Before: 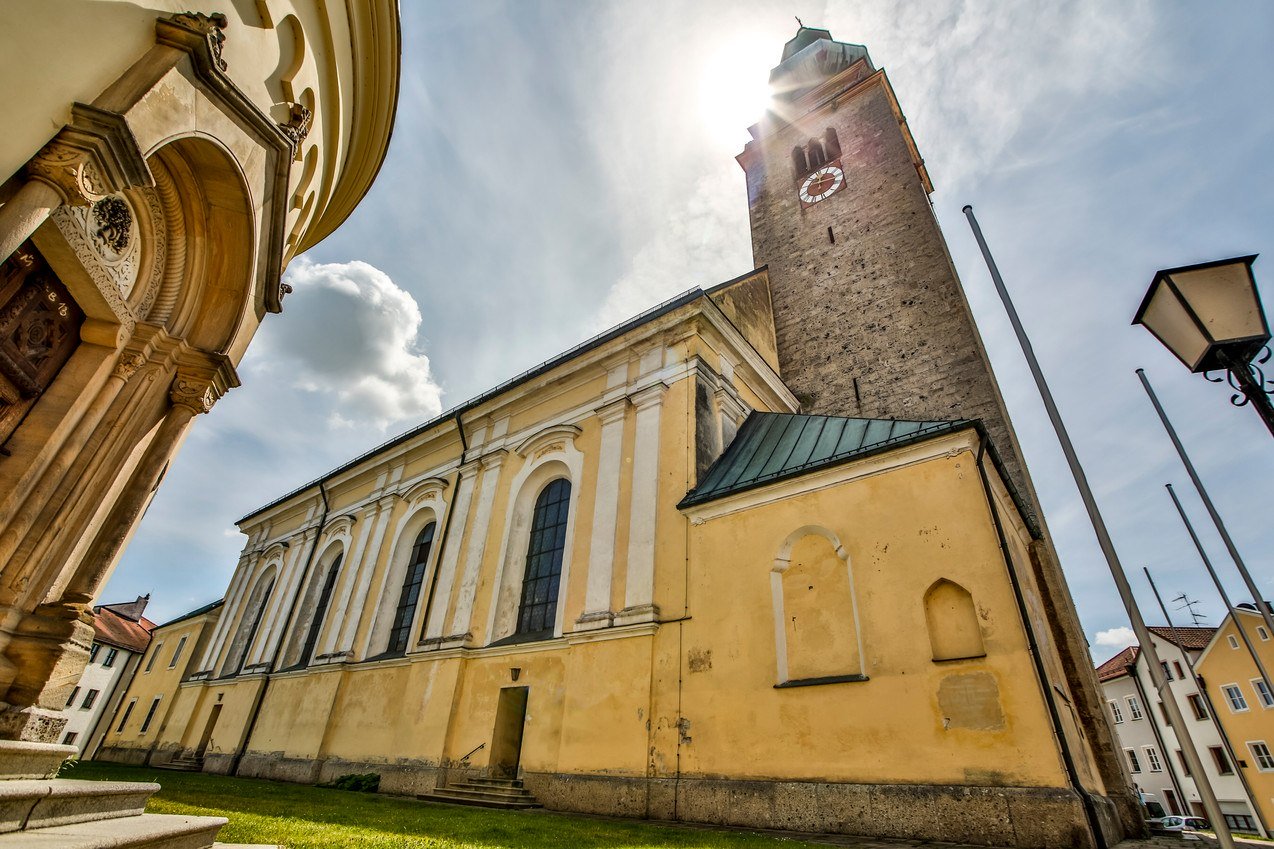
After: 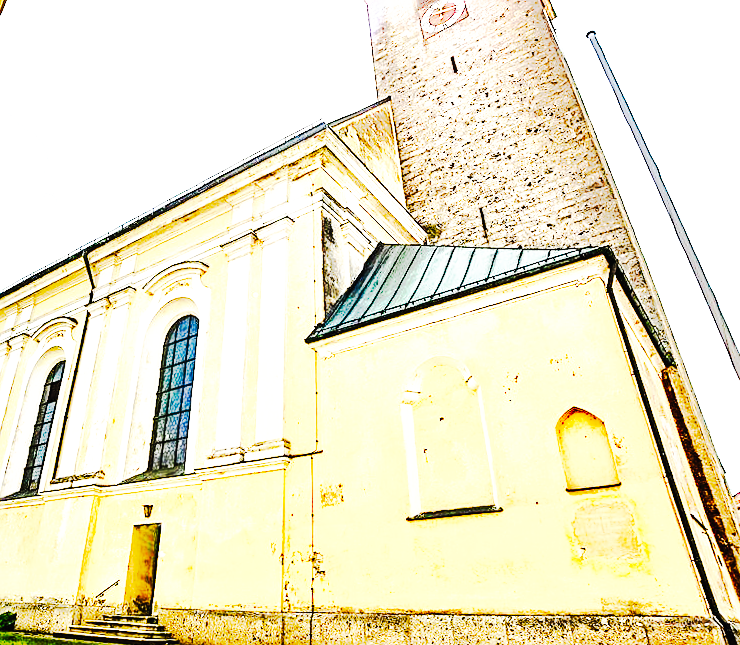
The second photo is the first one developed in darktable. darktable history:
sharpen: on, module defaults
exposure: black level correction 0, exposure 1.675 EV, compensate exposure bias true, compensate highlight preservation false
color balance rgb: global vibrance -1%, saturation formula JzAzBz (2021)
rotate and perspective: rotation -1.32°, lens shift (horizontal) -0.031, crop left 0.015, crop right 0.985, crop top 0.047, crop bottom 0.982
tone curve: curves: ch0 [(0, 0) (0.003, 0.011) (0.011, 0.014) (0.025, 0.018) (0.044, 0.023) (0.069, 0.028) (0.1, 0.031) (0.136, 0.039) (0.177, 0.056) (0.224, 0.081) (0.277, 0.129) (0.335, 0.188) (0.399, 0.256) (0.468, 0.367) (0.543, 0.514) (0.623, 0.684) (0.709, 0.785) (0.801, 0.846) (0.898, 0.884) (1, 1)], preserve colors none
base curve: curves: ch0 [(0, 0) (0.007, 0.004) (0.027, 0.03) (0.046, 0.07) (0.207, 0.54) (0.442, 0.872) (0.673, 0.972) (1, 1)], preserve colors none
contrast equalizer: y [[0.5, 0.5, 0.5, 0.512, 0.552, 0.62], [0.5 ×6], [0.5 ×4, 0.504, 0.553], [0 ×6], [0 ×6]]
crop and rotate: left 28.256%, top 17.734%, right 12.656%, bottom 3.573%
